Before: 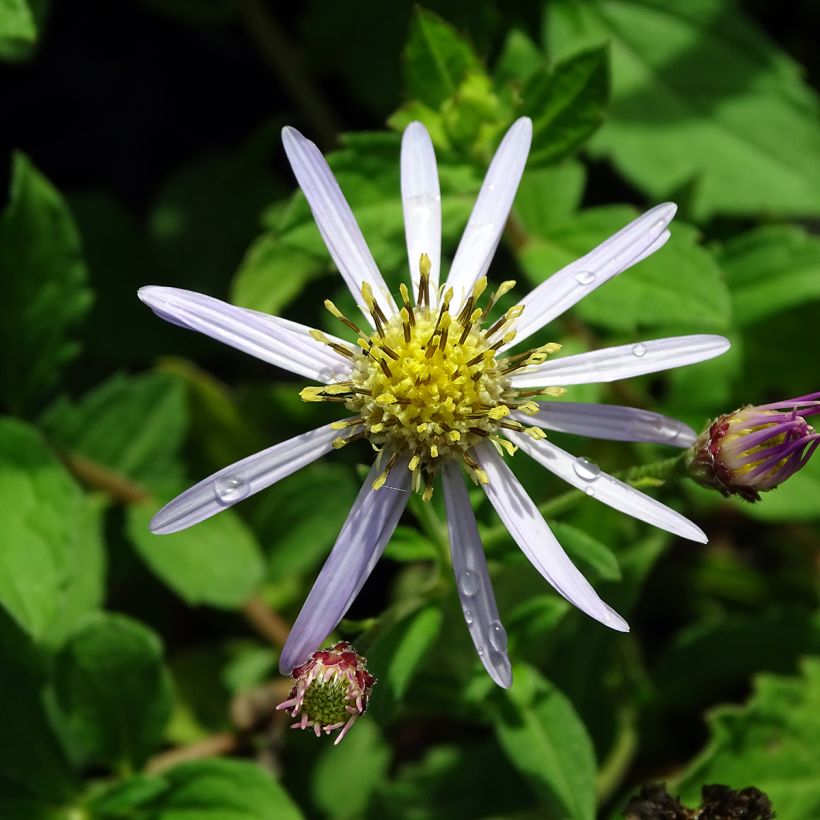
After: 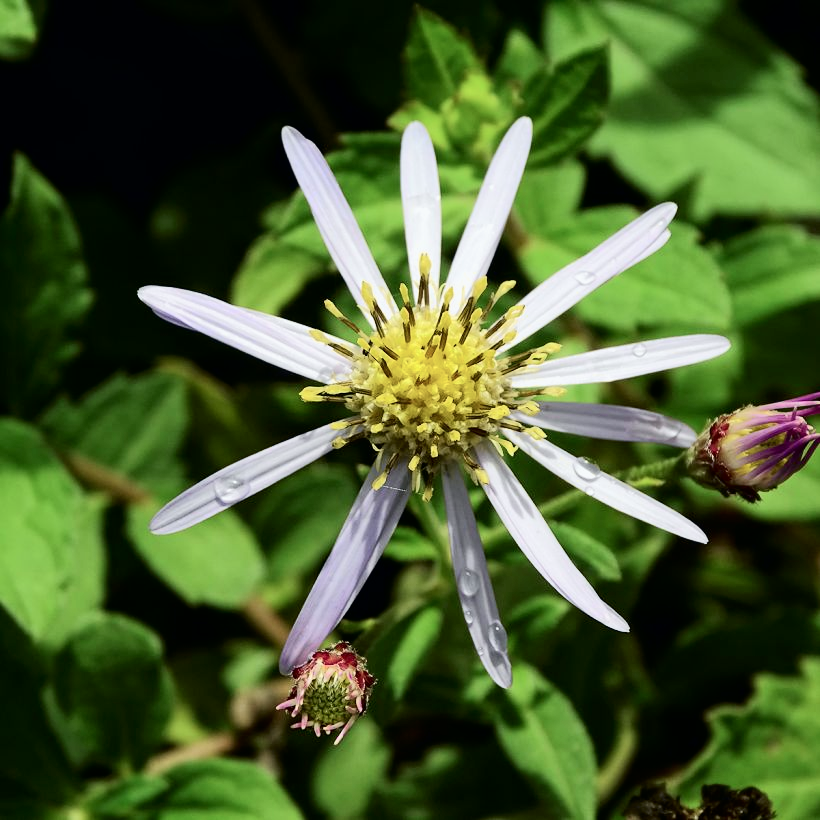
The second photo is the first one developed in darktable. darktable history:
tone curve: curves: ch0 [(0, 0) (0.037, 0.011) (0.135, 0.093) (0.266, 0.281) (0.461, 0.555) (0.581, 0.716) (0.675, 0.793) (0.767, 0.849) (0.91, 0.924) (1, 0.979)]; ch1 [(0, 0) (0.292, 0.278) (0.419, 0.423) (0.493, 0.492) (0.506, 0.5) (0.534, 0.529) (0.562, 0.562) (0.641, 0.663) (0.754, 0.76) (1, 1)]; ch2 [(0, 0) (0.294, 0.3) (0.361, 0.372) (0.429, 0.445) (0.478, 0.486) (0.502, 0.498) (0.518, 0.522) (0.531, 0.549) (0.561, 0.579) (0.64, 0.645) (0.7, 0.7) (0.861, 0.808) (1, 0.951)], color space Lab, independent channels, preserve colors none
